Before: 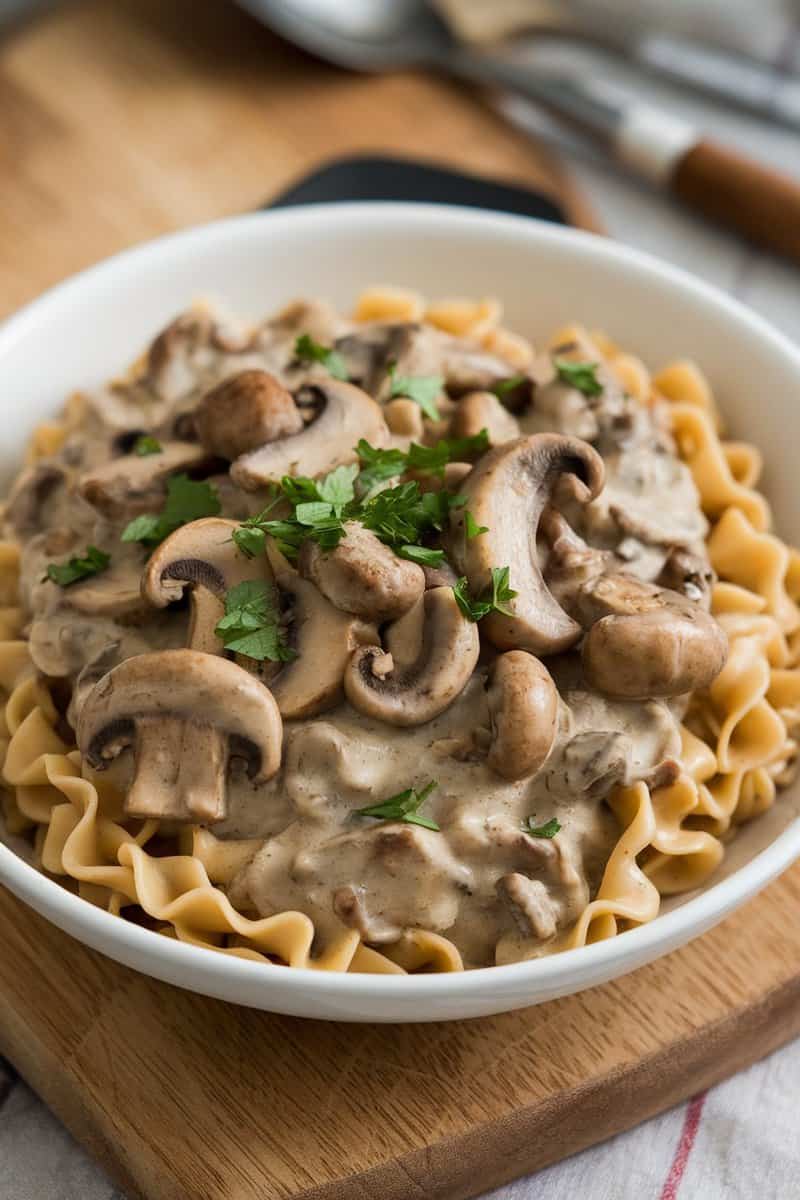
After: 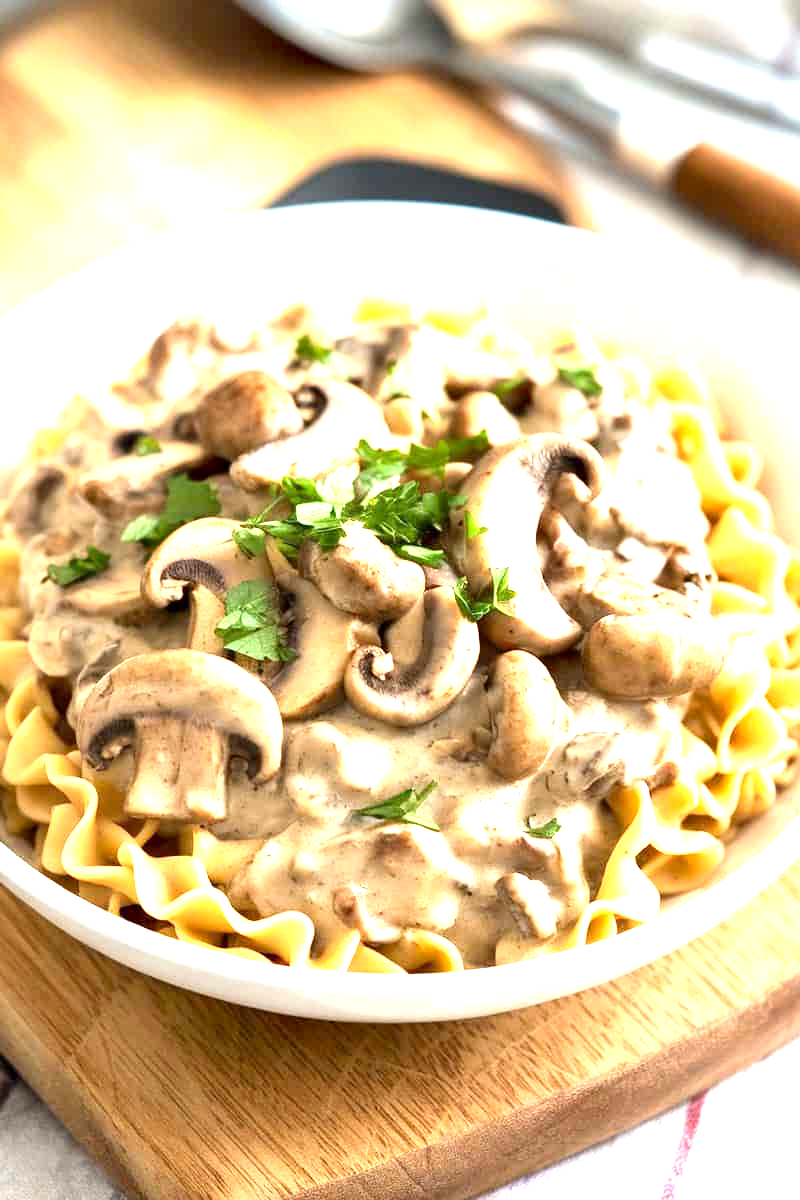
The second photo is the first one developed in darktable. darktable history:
exposure: black level correction 0.001, exposure 2 EV, compensate highlight preservation false
contrast brightness saturation: contrast 0.08, saturation 0.02
